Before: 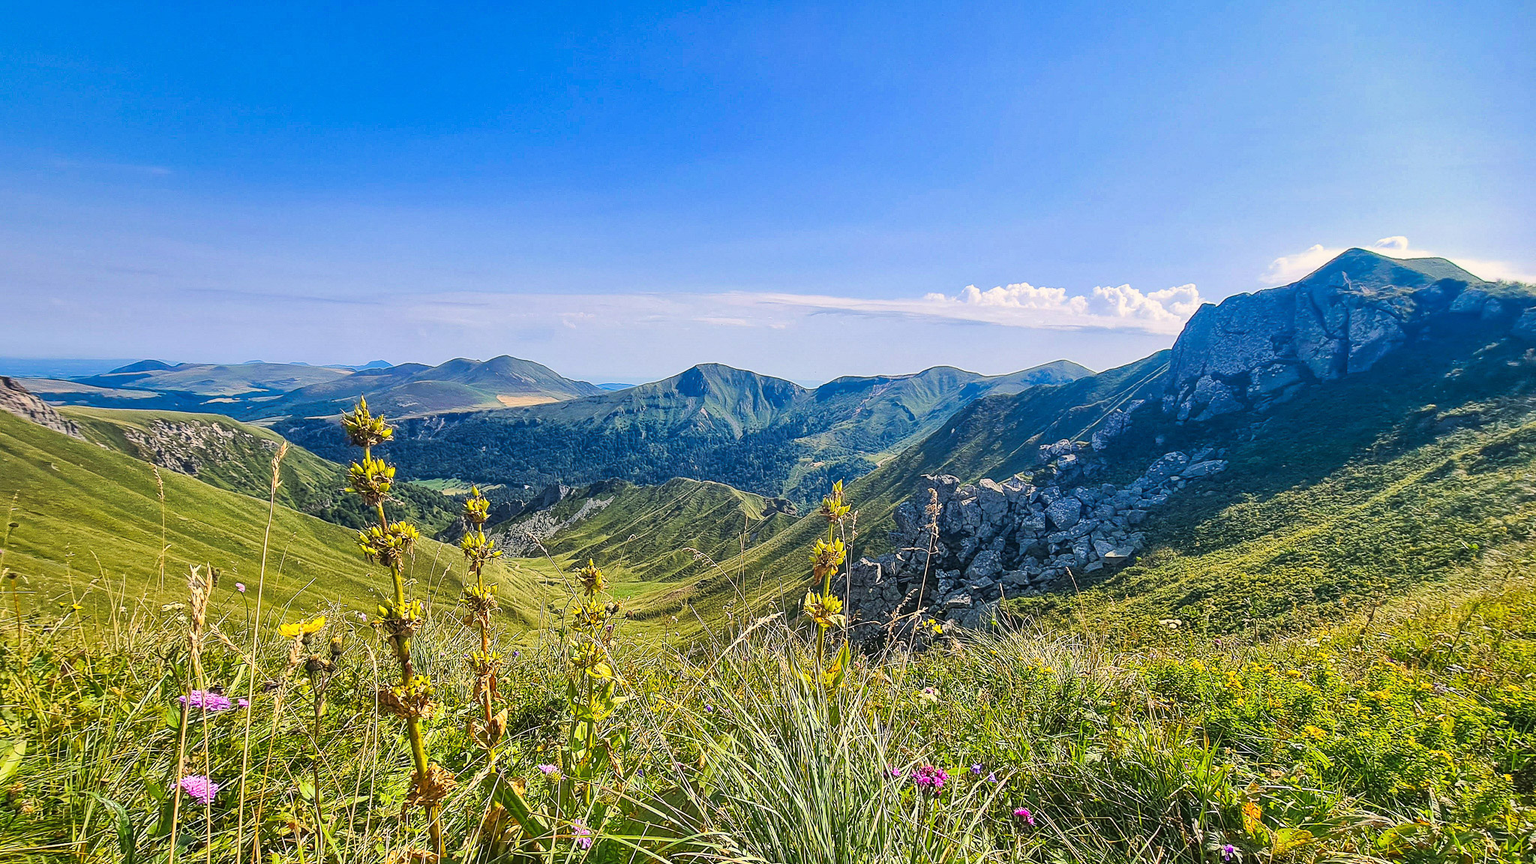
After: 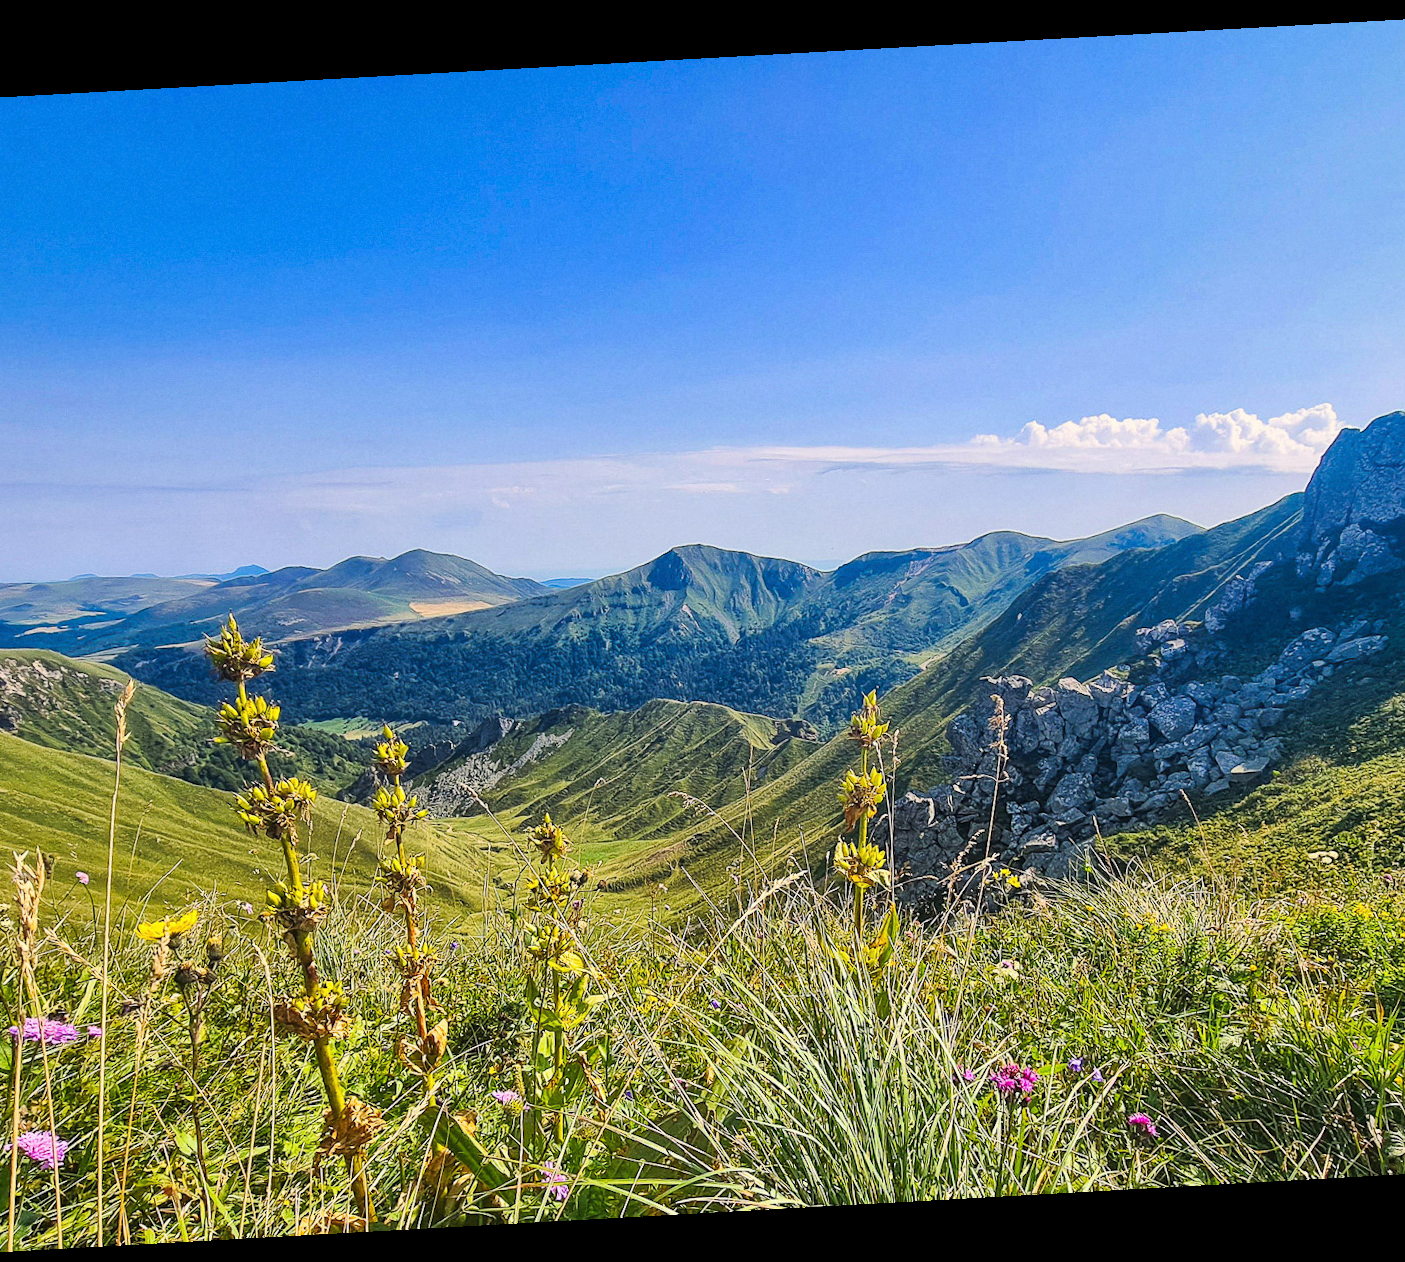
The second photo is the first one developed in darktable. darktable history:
fill light: on, module defaults
crop and rotate: left 13.342%, right 19.991%
rotate and perspective: rotation -3.18°, automatic cropping off
grain: coarseness 14.57 ISO, strength 8.8%
